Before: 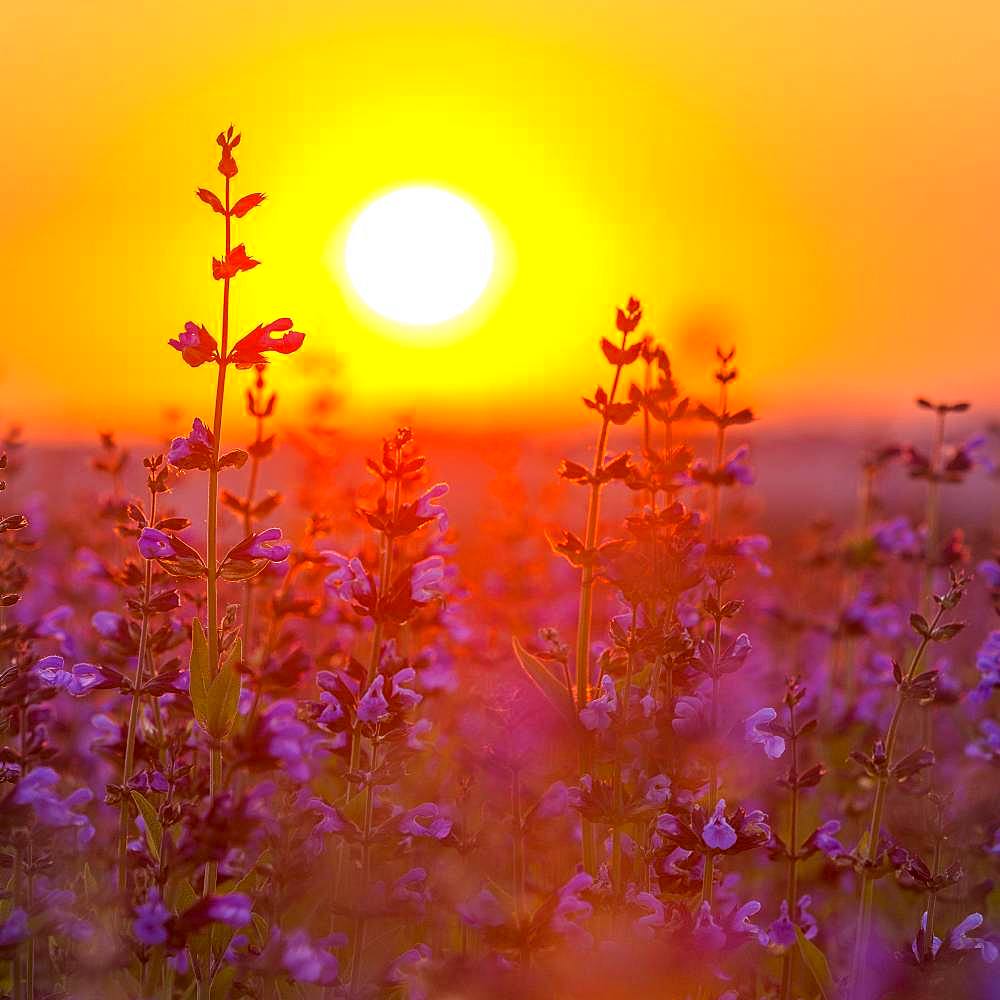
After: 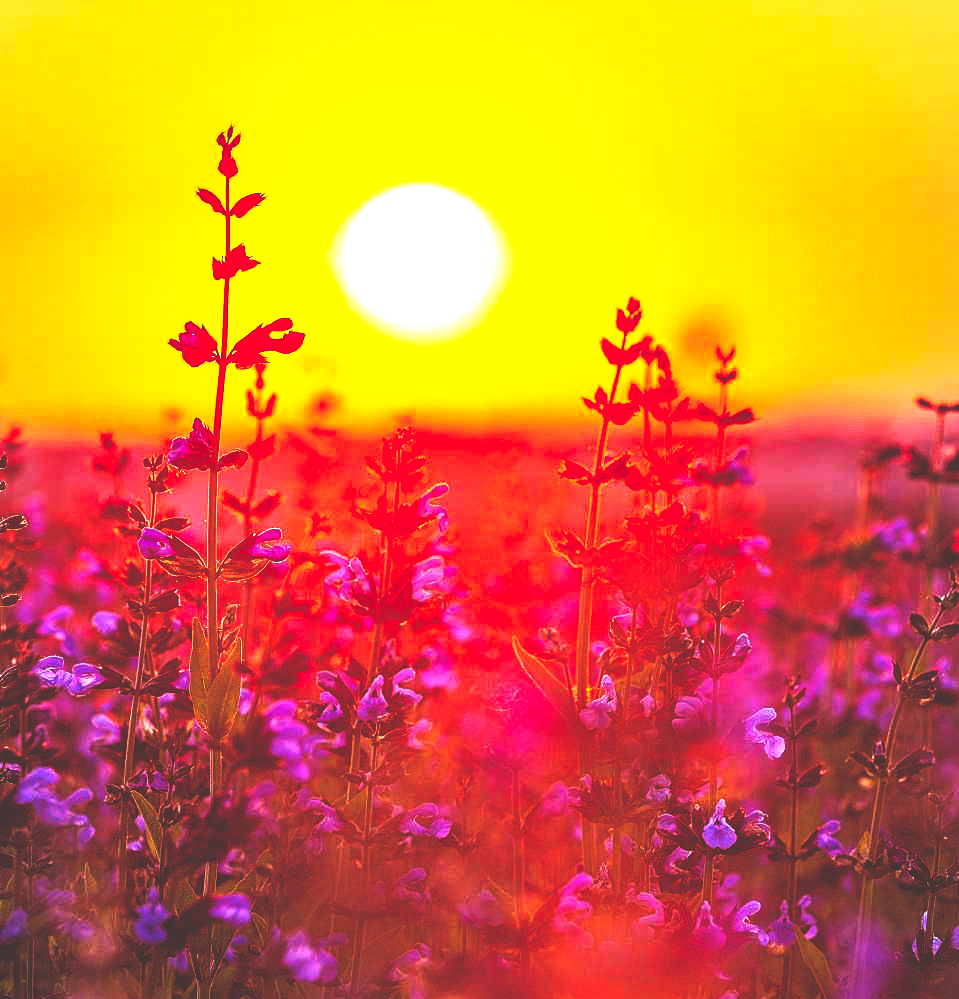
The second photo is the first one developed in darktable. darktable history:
base curve: curves: ch0 [(0, 0.036) (0.007, 0.037) (0.604, 0.887) (1, 1)], preserve colors none
crop: right 4.057%, bottom 0.05%
contrast equalizer: octaves 7, y [[0.6 ×6], [0.55 ×6], [0 ×6], [0 ×6], [0 ×6]]
